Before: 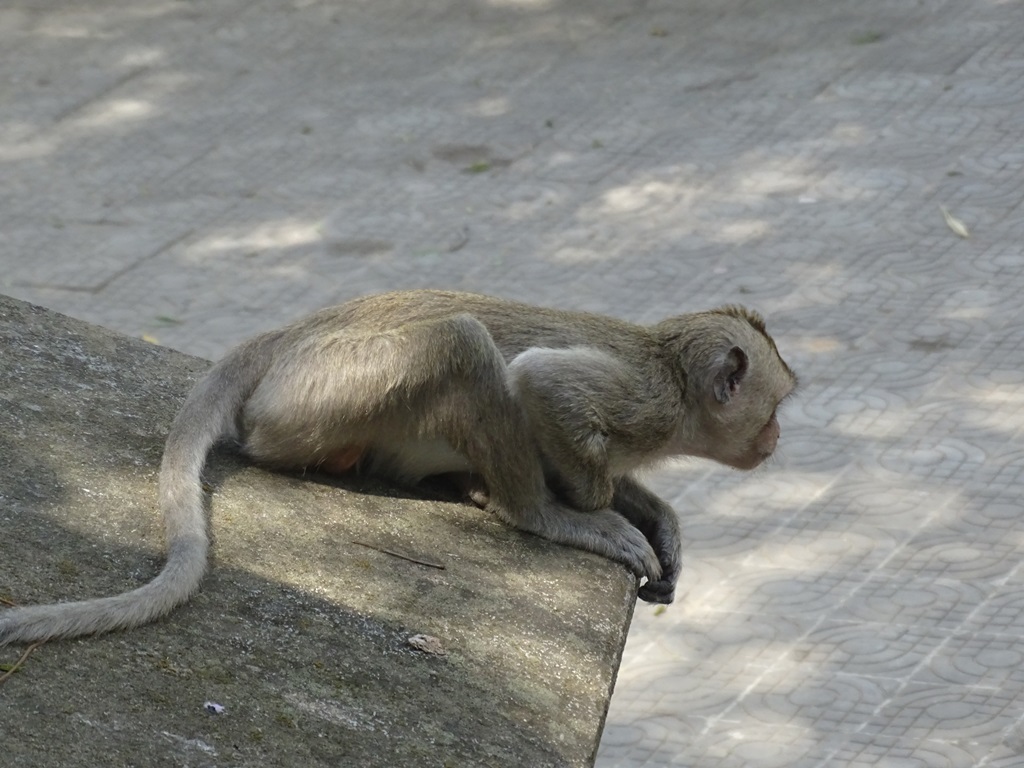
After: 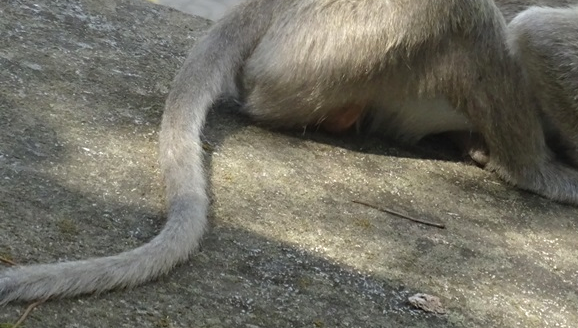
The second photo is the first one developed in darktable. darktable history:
crop: top 44.403%, right 43.529%, bottom 12.851%
exposure: exposure 0.191 EV, compensate exposure bias true, compensate highlight preservation false
tone equalizer: on, module defaults
